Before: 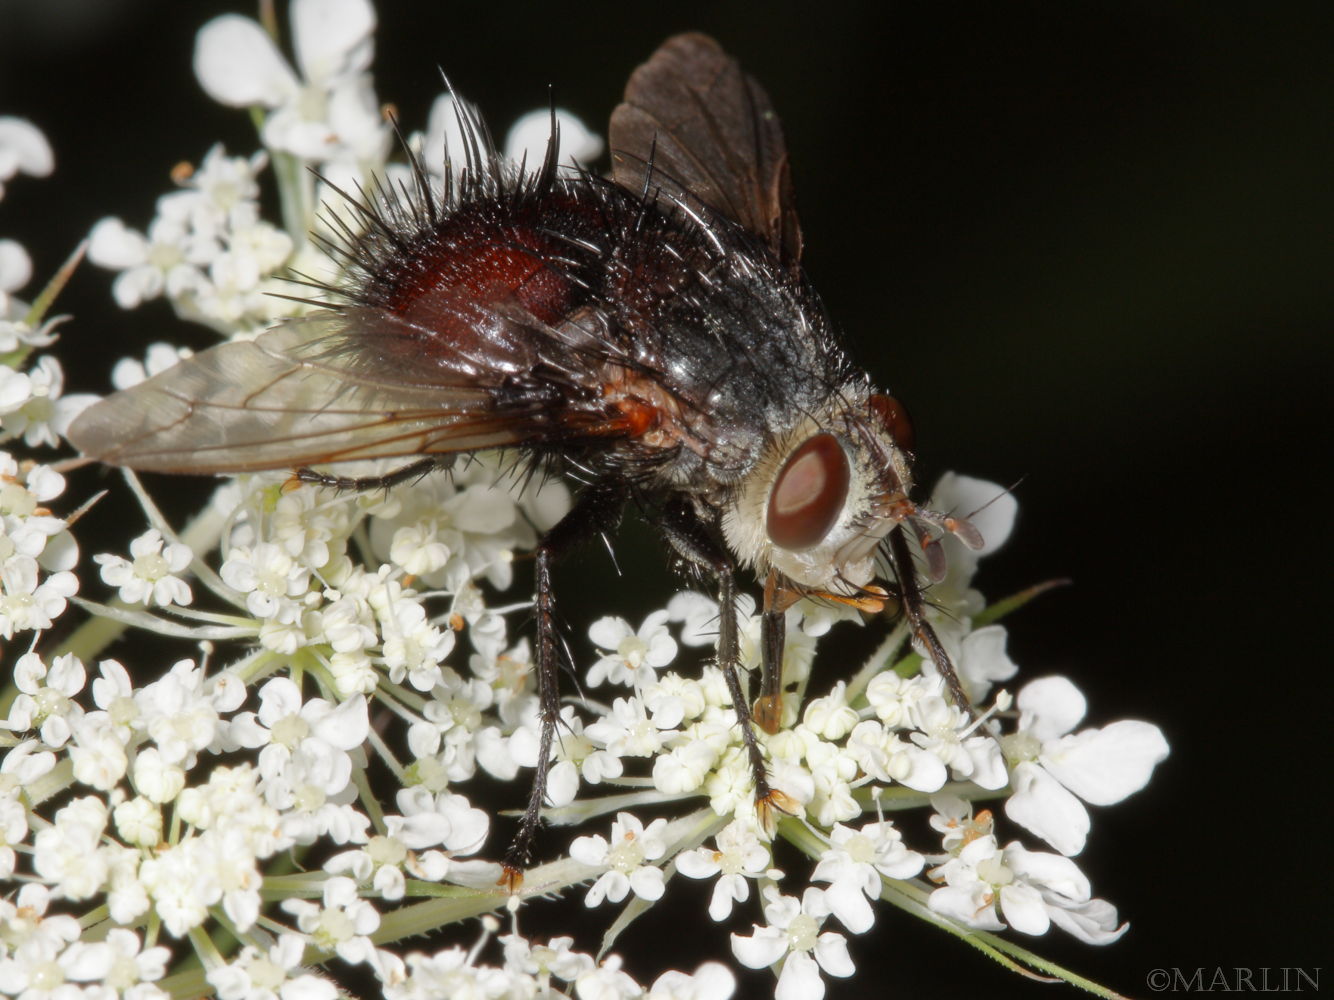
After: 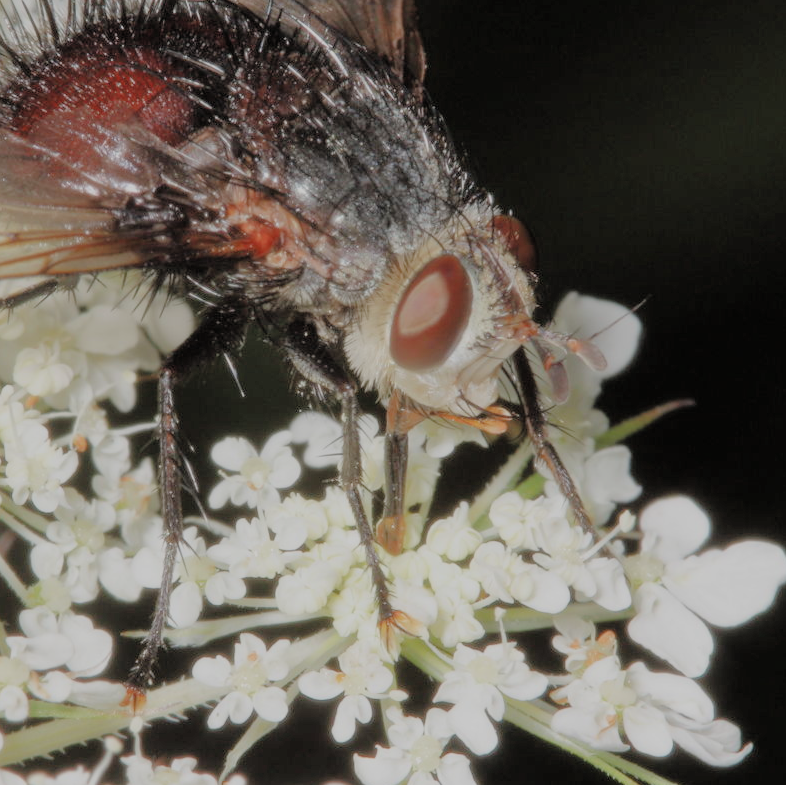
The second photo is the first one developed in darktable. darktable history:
filmic rgb: black relative exposure -4.45 EV, white relative exposure 6.61 EV, hardness 1.87, contrast 0.505
exposure: black level correction -0.005, exposure 1.005 EV, compensate exposure bias true, compensate highlight preservation false
crop and rotate: left 28.268%, top 17.91%, right 12.786%, bottom 3.56%
